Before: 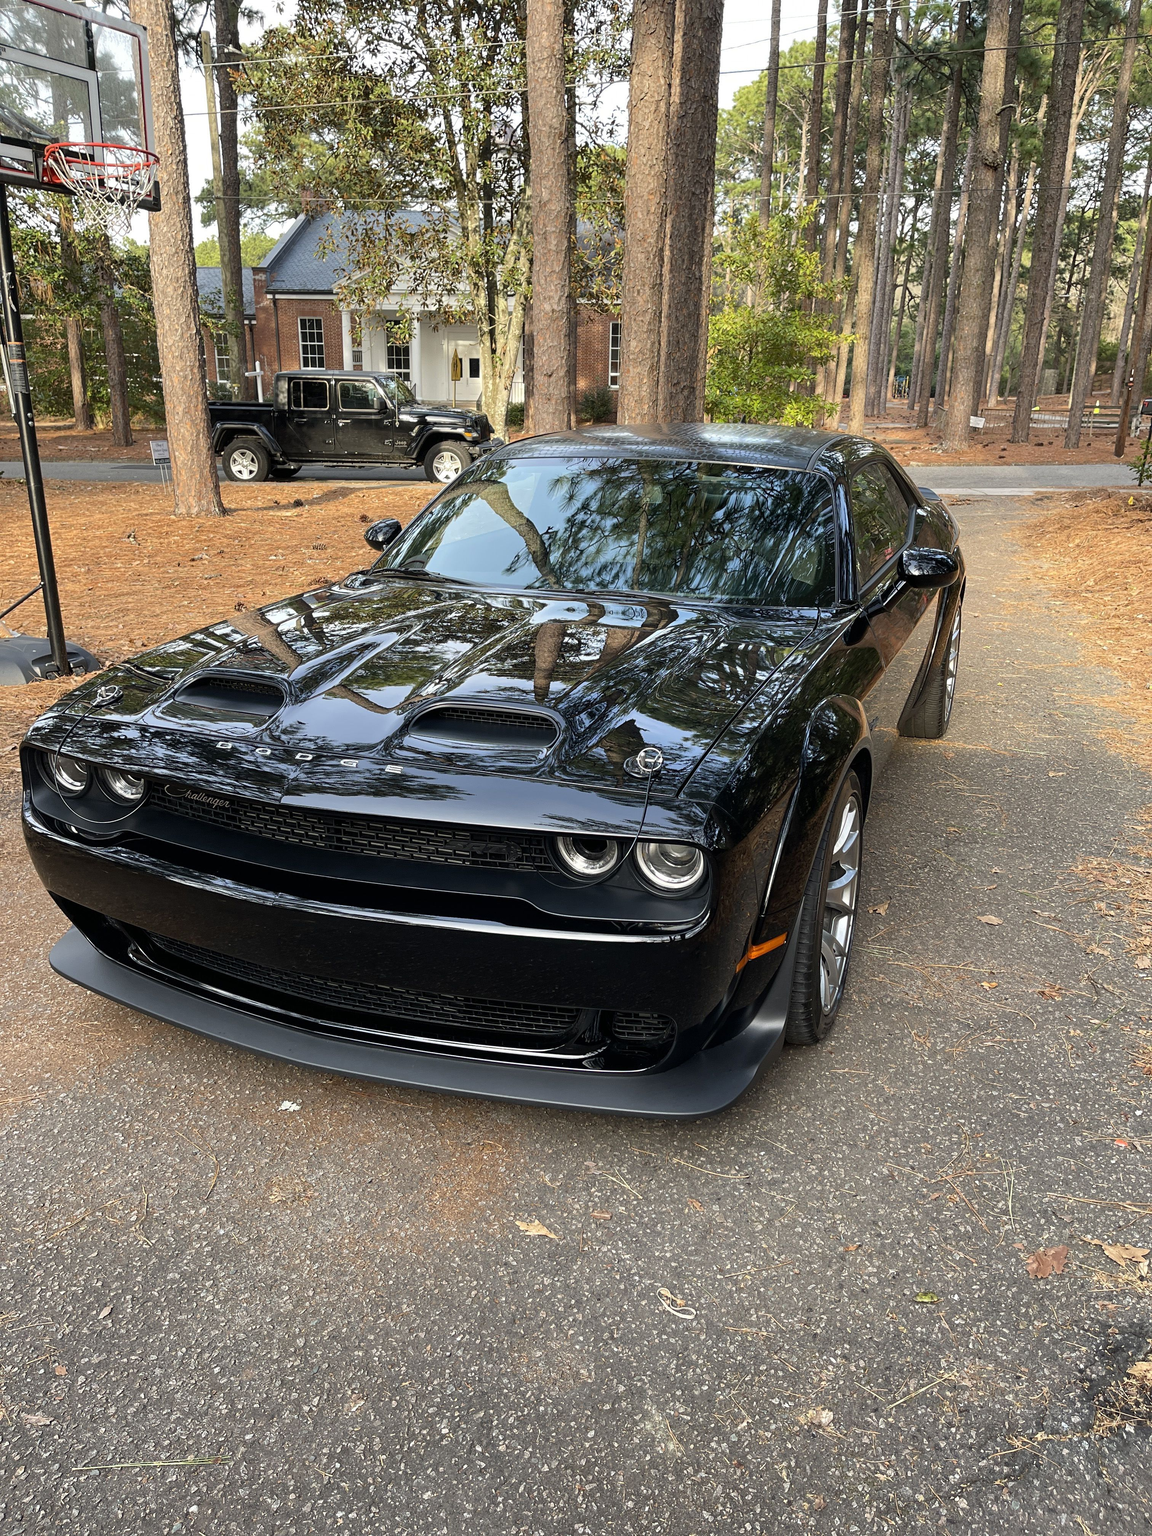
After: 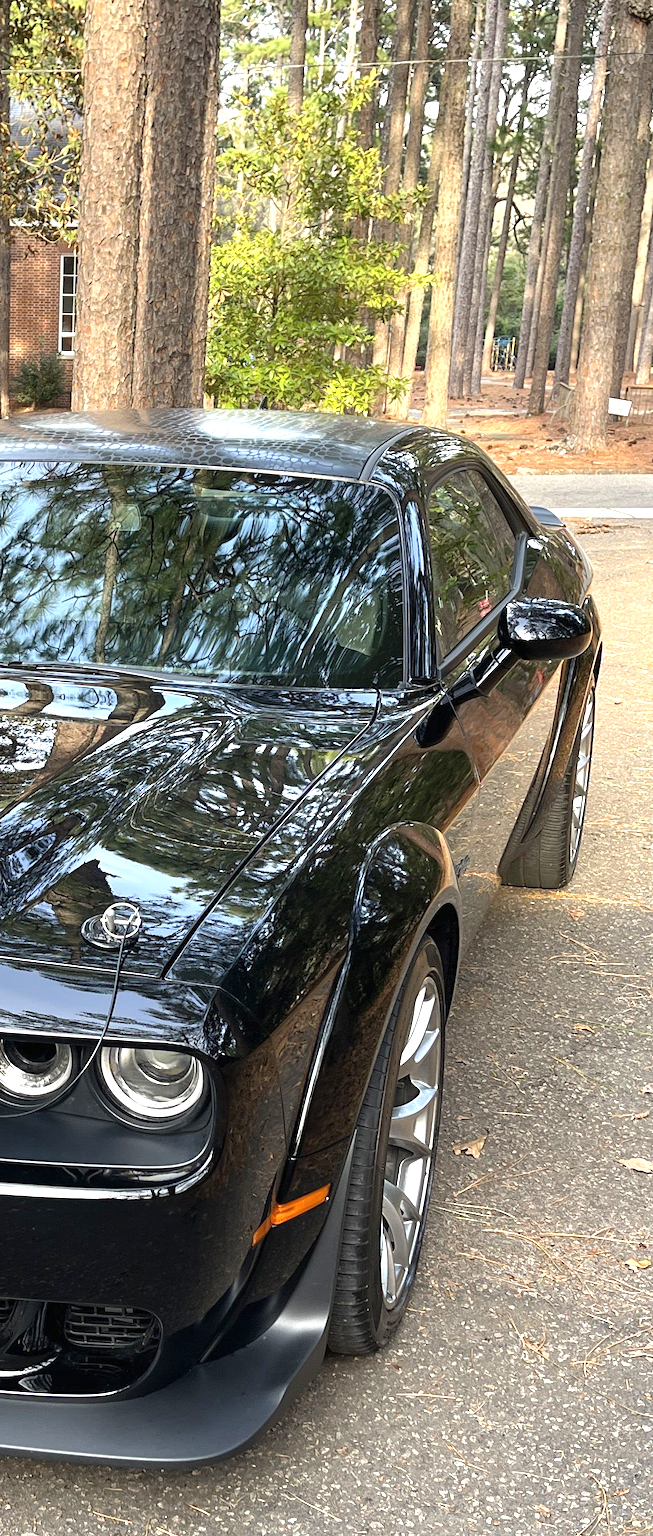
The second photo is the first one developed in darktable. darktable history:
crop and rotate: left 49.524%, top 10.086%, right 13.2%, bottom 24.207%
exposure: black level correction 0, exposure 0.948 EV, compensate highlight preservation false
